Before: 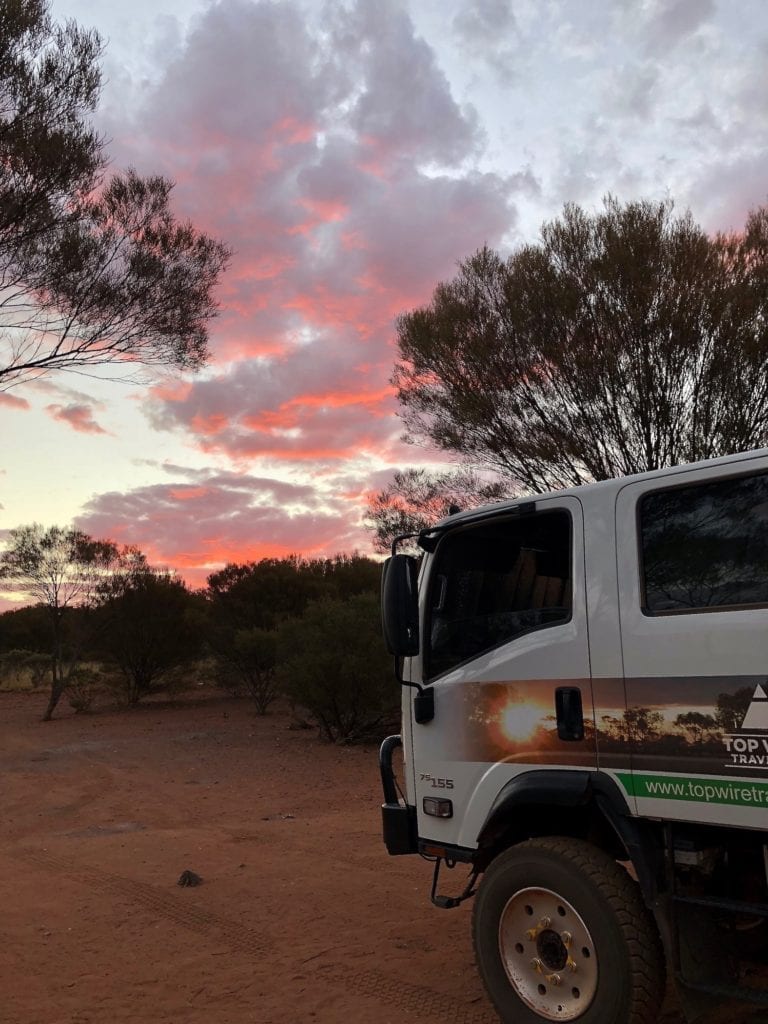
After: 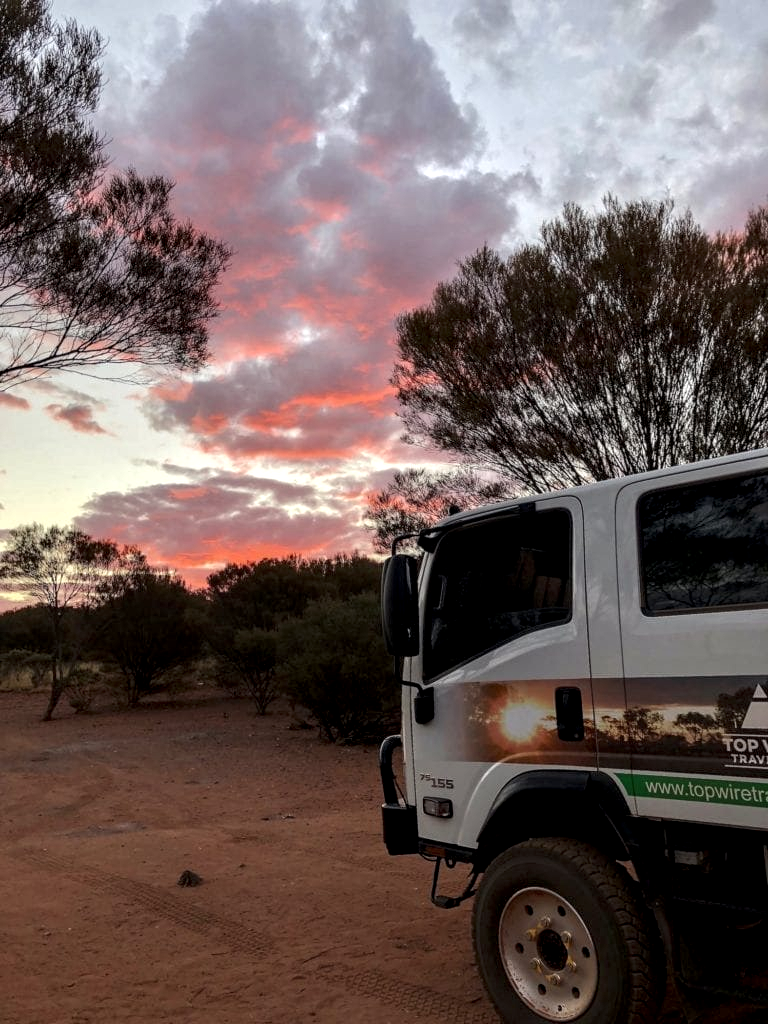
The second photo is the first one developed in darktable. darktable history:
local contrast: highlights 24%, detail 150%
